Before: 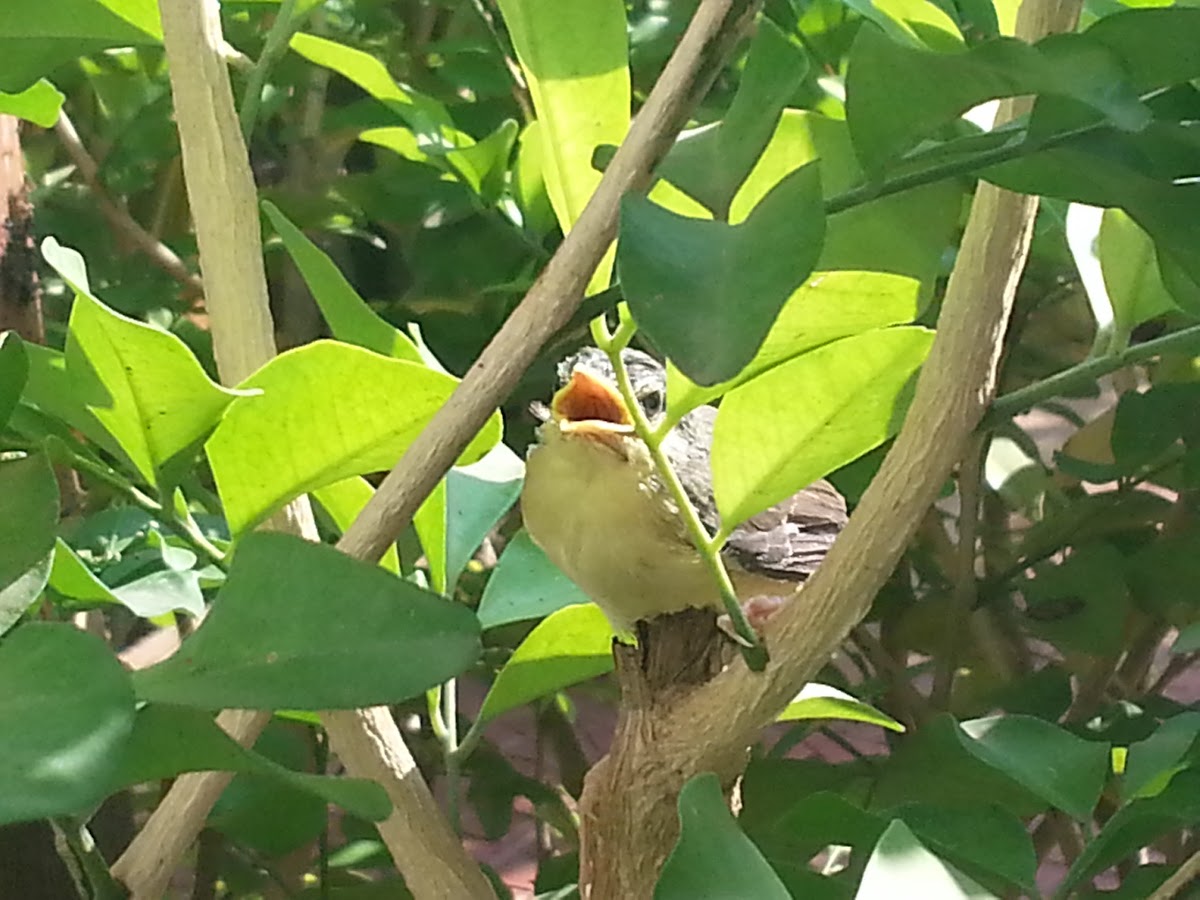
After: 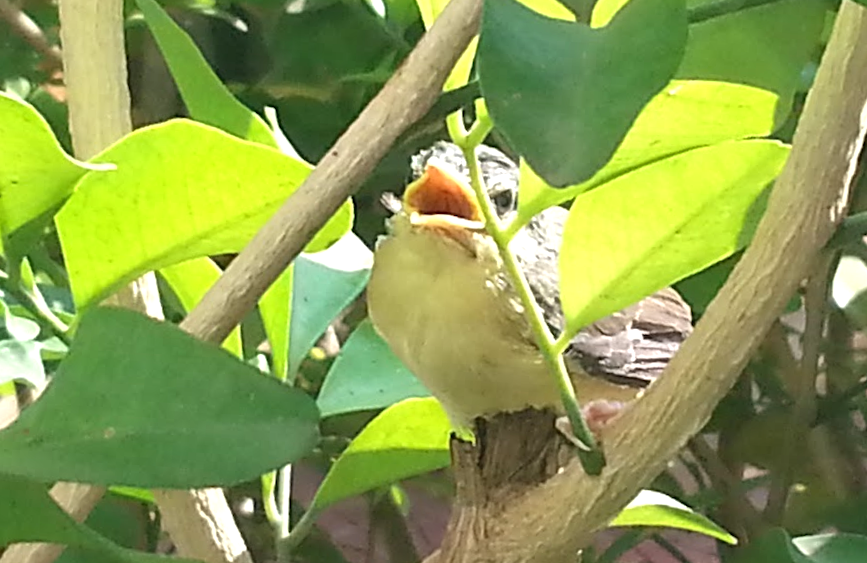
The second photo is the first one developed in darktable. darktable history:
exposure: exposure 0.376 EV, compensate highlight preservation false
crop and rotate: angle -3.37°, left 9.79%, top 20.73%, right 12.42%, bottom 11.82%
